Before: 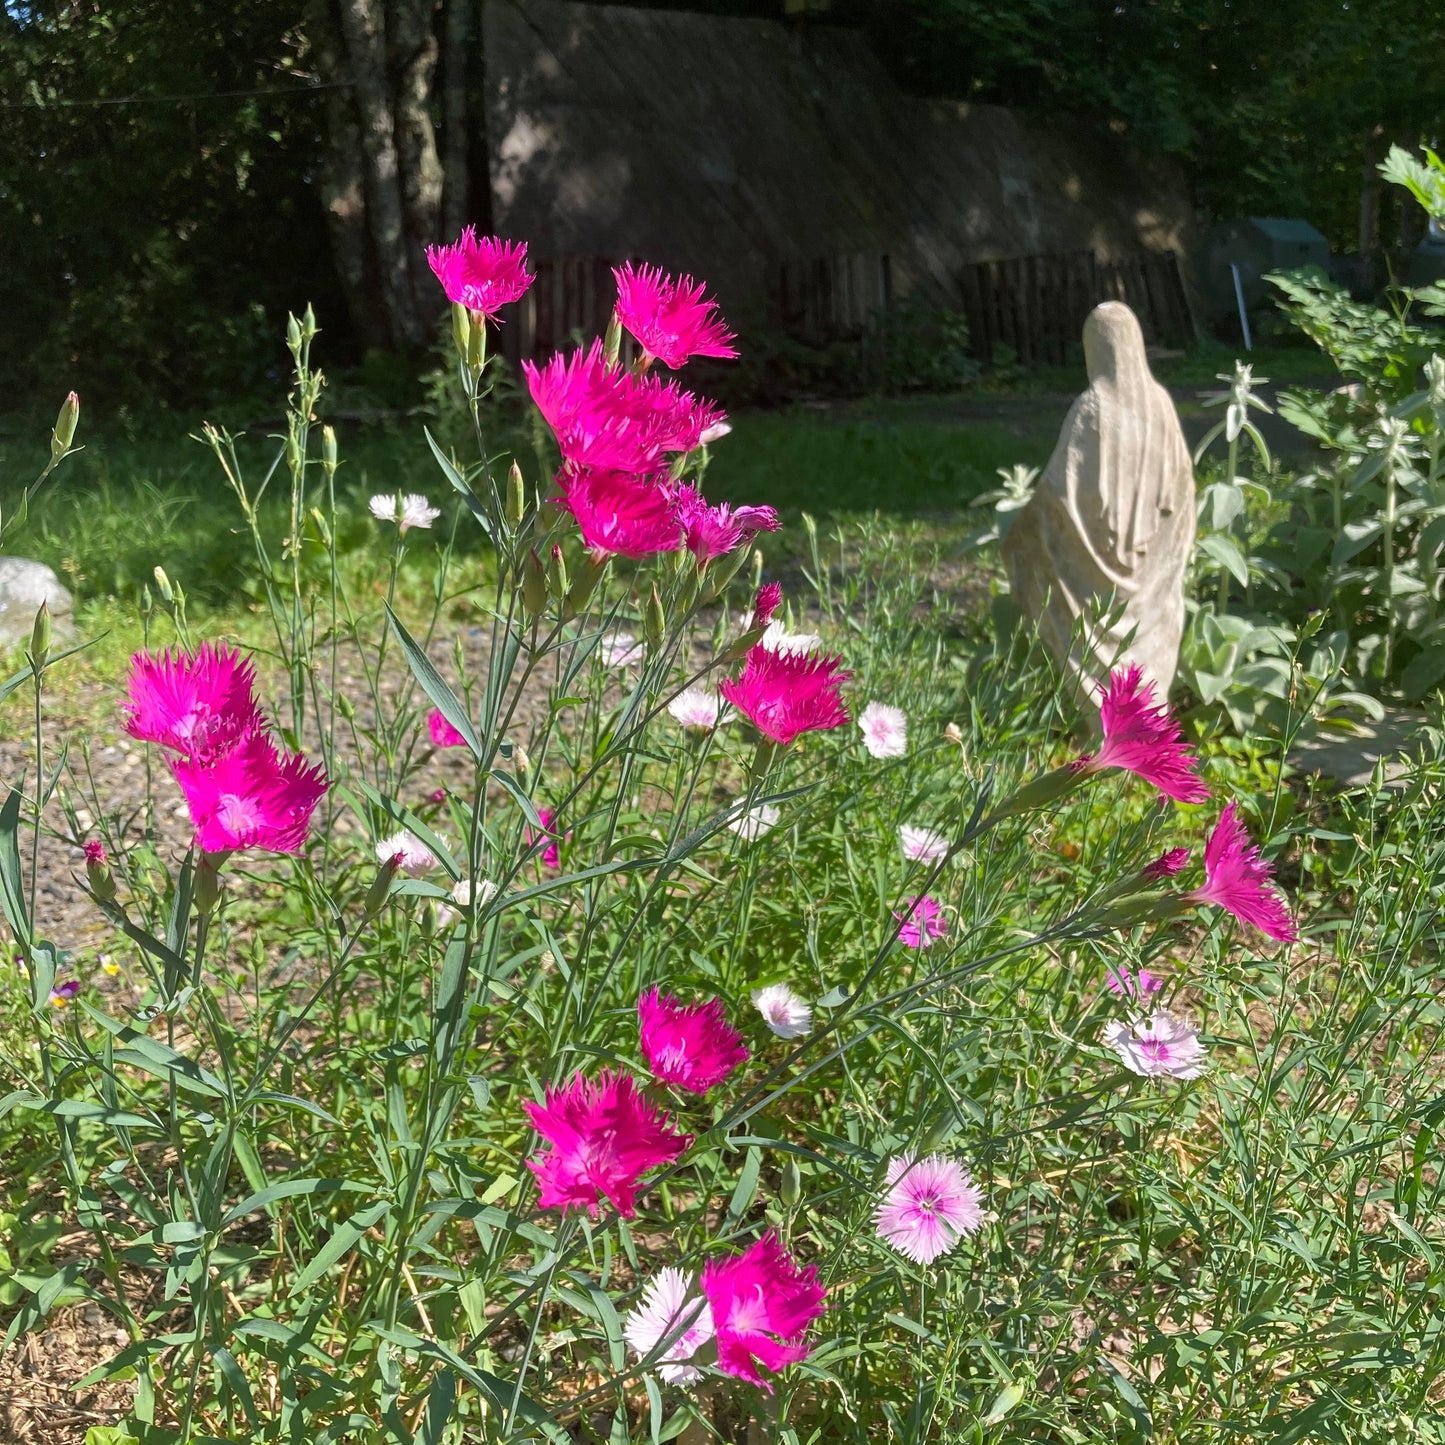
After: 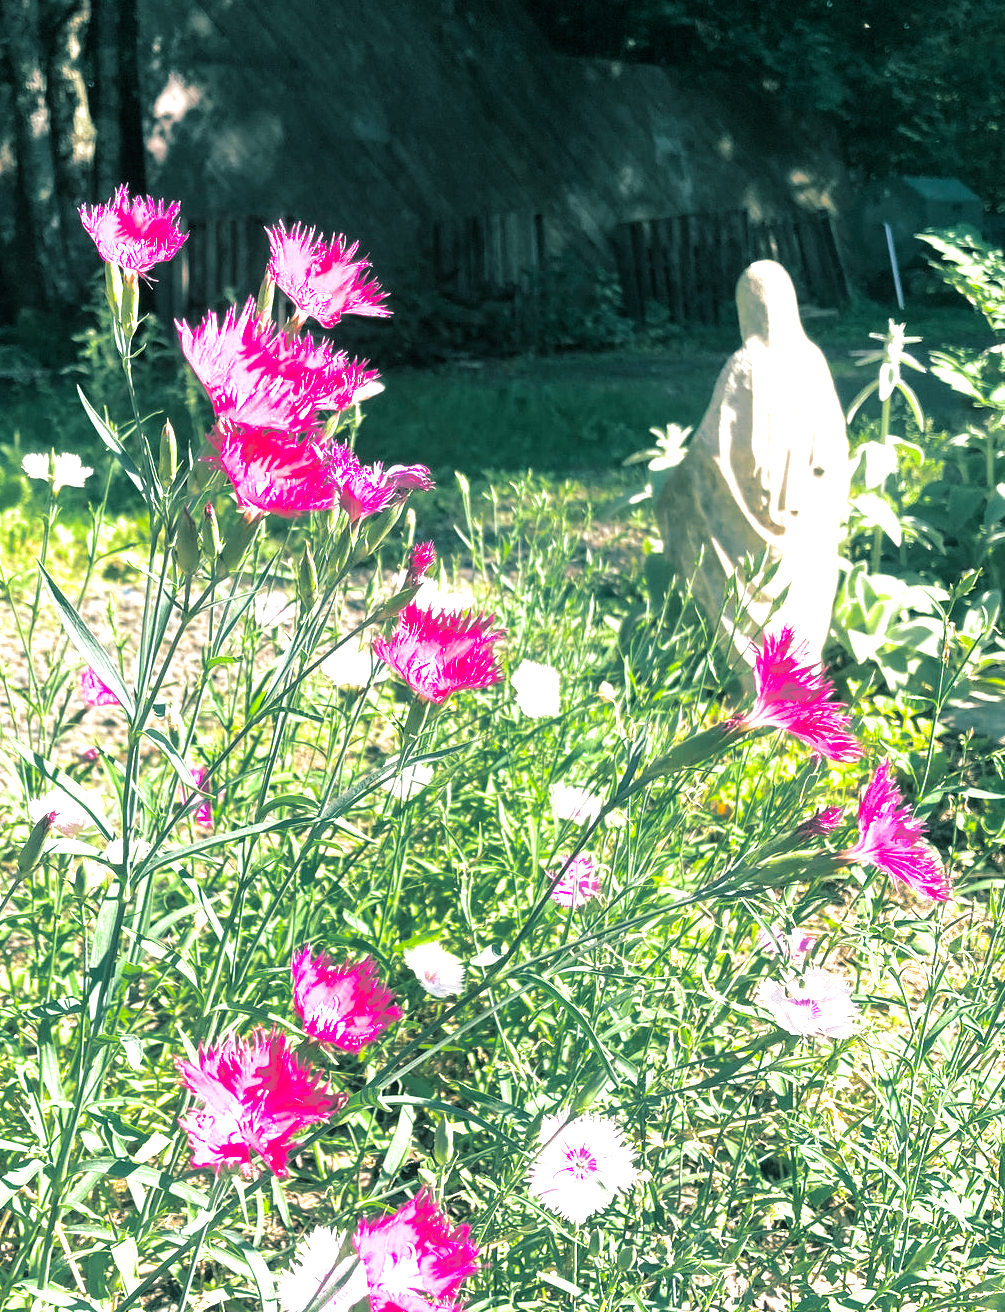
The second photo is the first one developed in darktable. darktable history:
split-toning: shadows › hue 186.43°, highlights › hue 49.29°, compress 30.29%
crop and rotate: left 24.034%, top 2.838%, right 6.406%, bottom 6.299%
exposure: black level correction 0, exposure 1.2 EV, compensate highlight preservation false
color balance rgb: linear chroma grading › global chroma 10%, global vibrance 10%, contrast 15%, saturation formula JzAzBz (2021)
